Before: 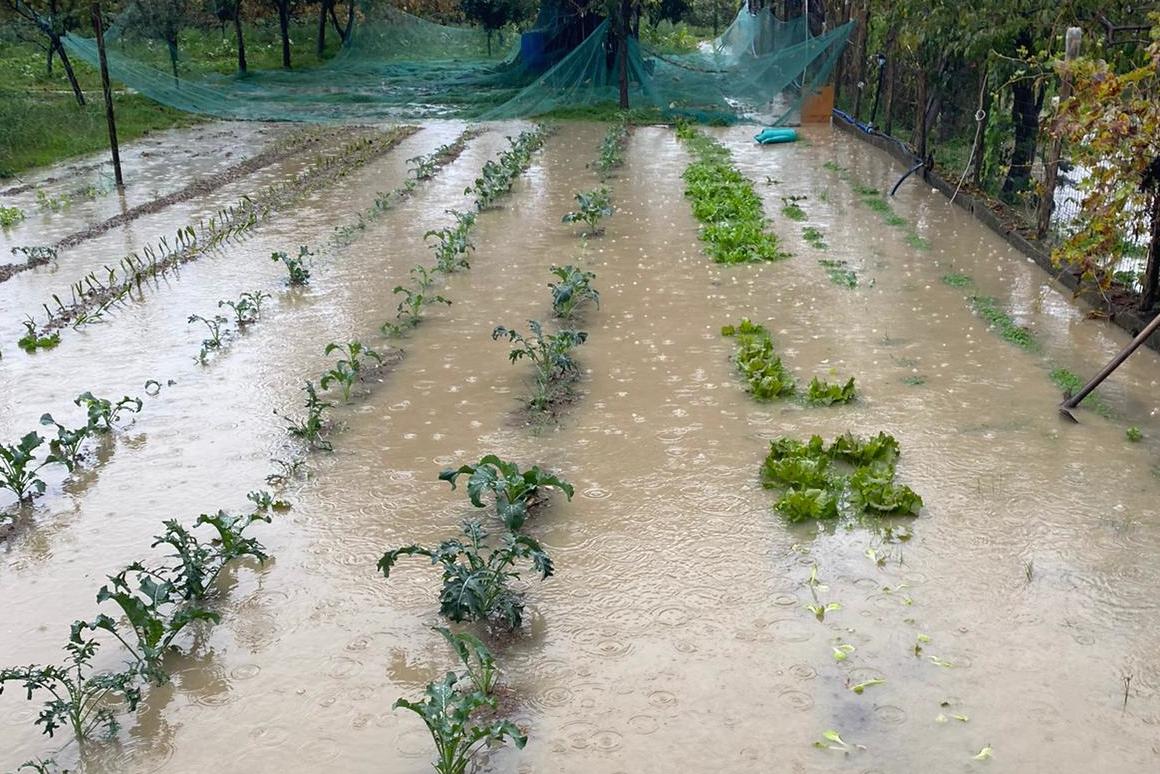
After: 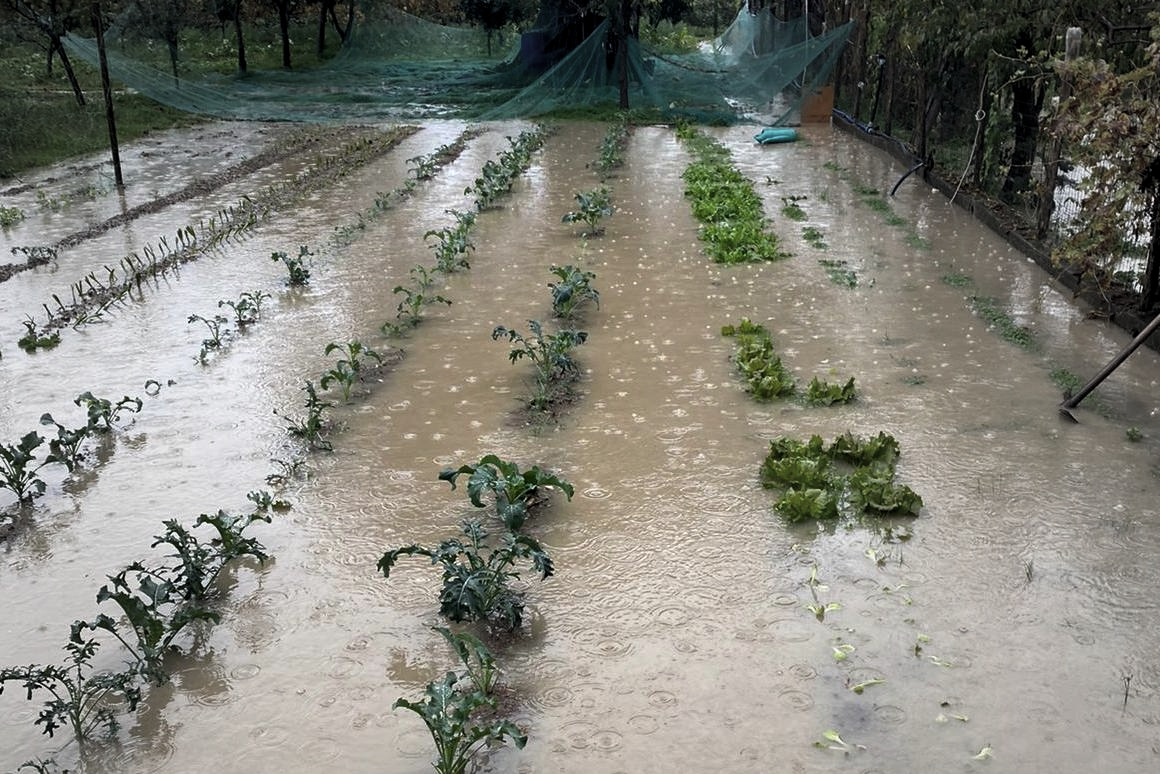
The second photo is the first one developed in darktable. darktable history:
levels: levels [0.029, 0.545, 0.971]
vignetting: fall-off start 18.21%, fall-off radius 137.95%, brightness -0.207, center (-0.078, 0.066), width/height ratio 0.62, shape 0.59
